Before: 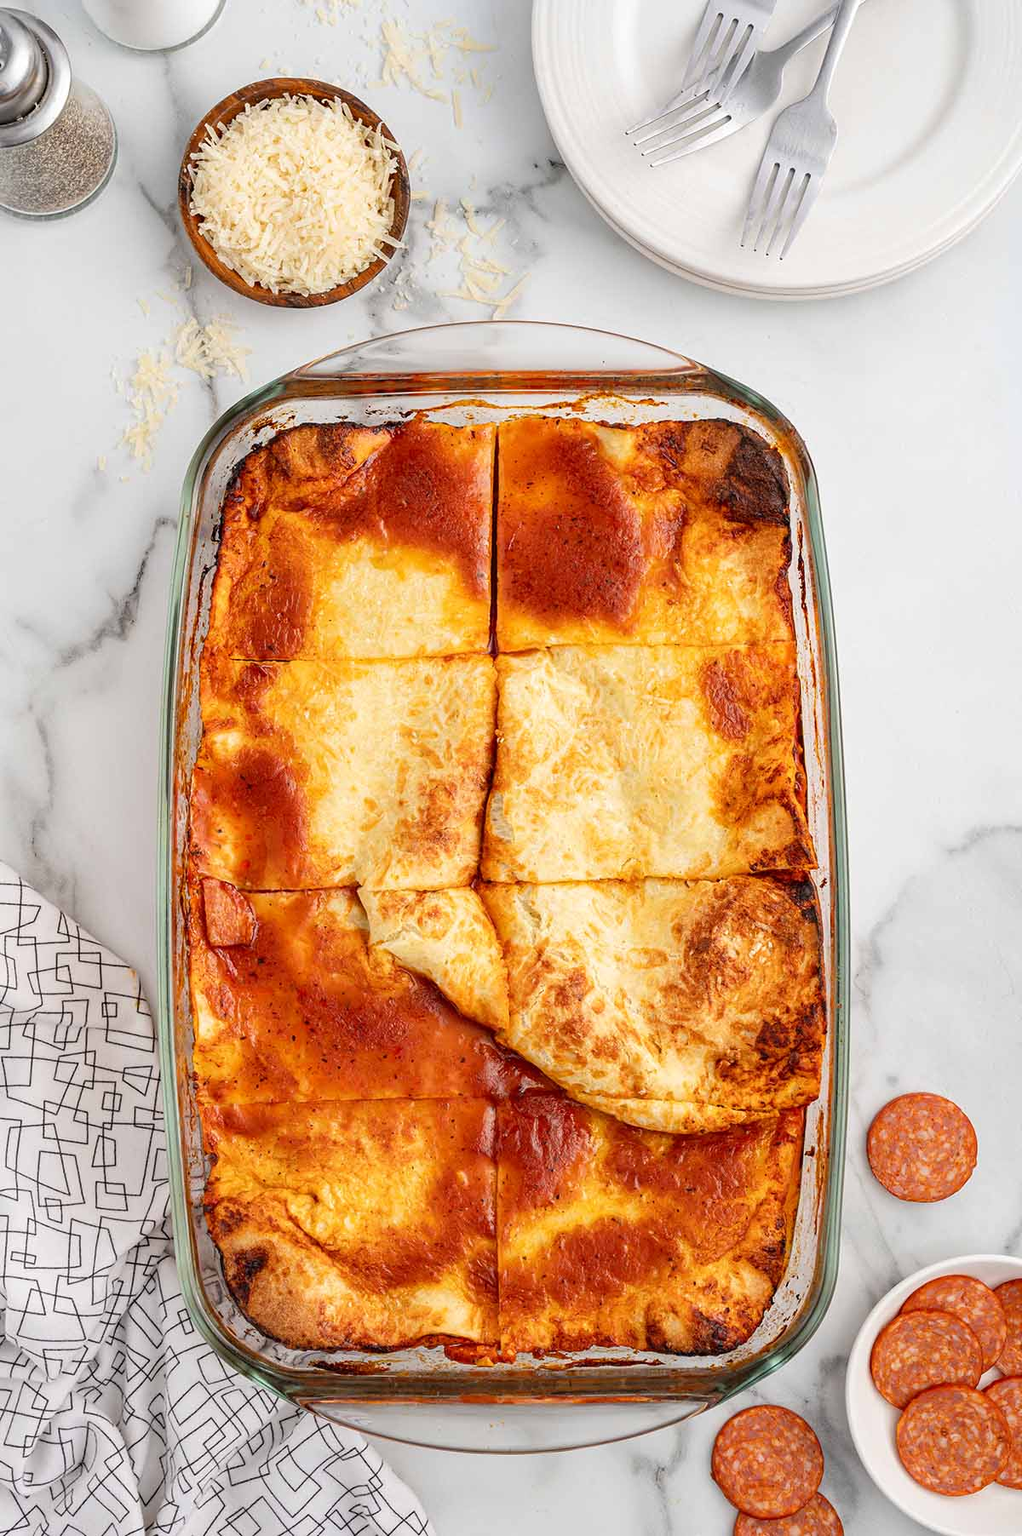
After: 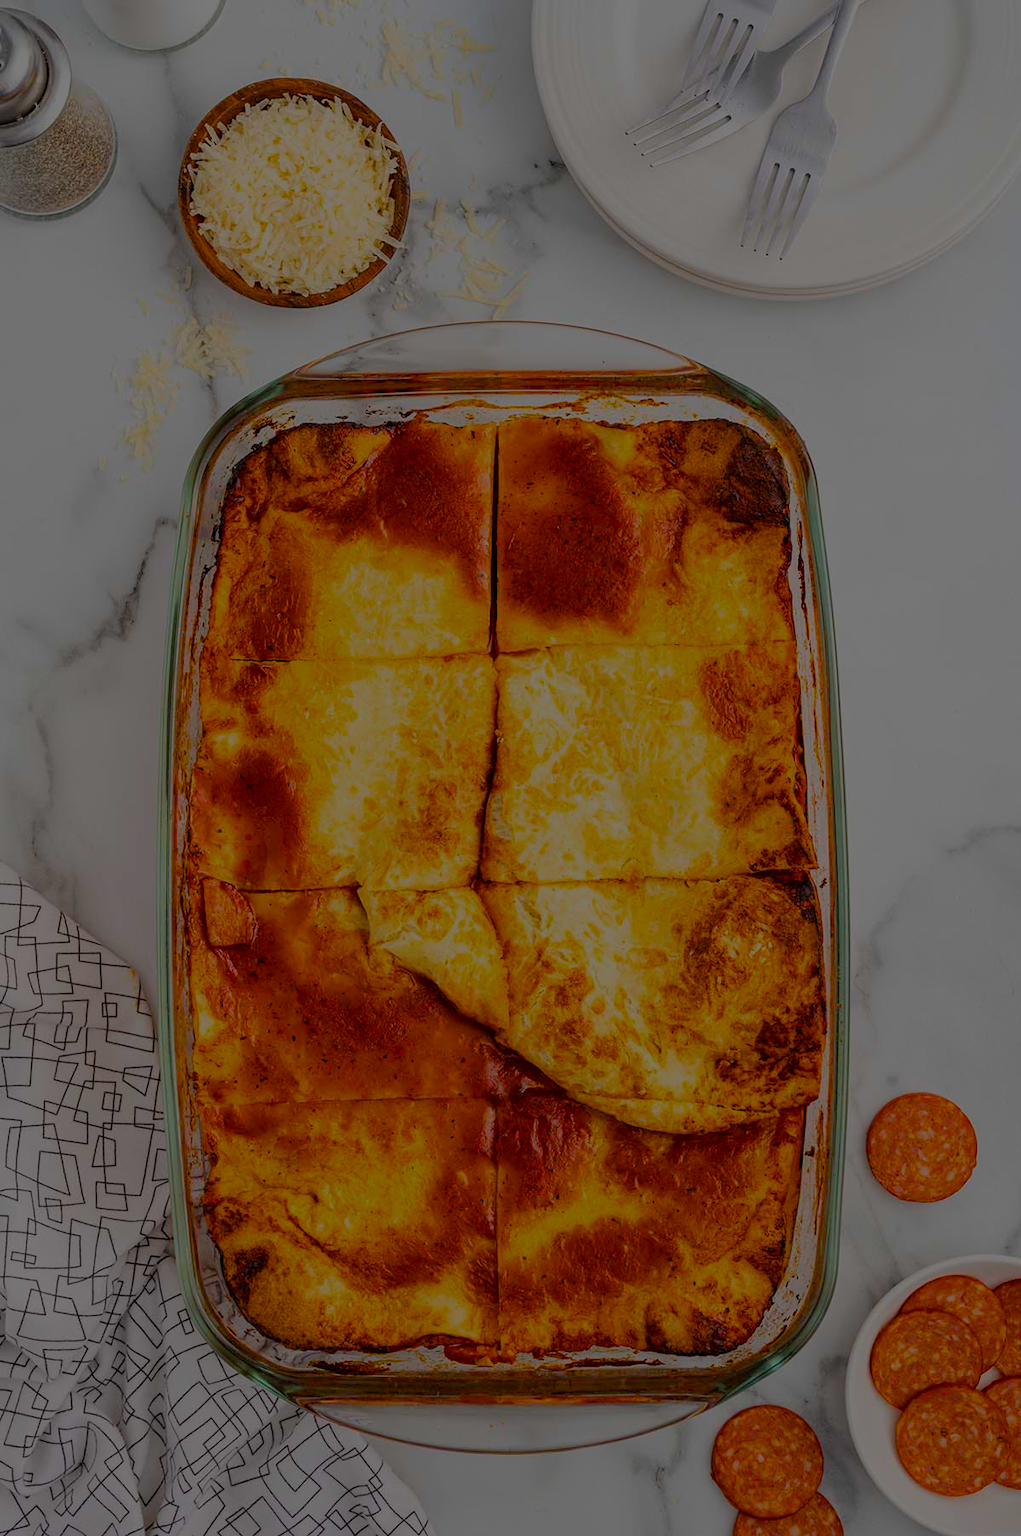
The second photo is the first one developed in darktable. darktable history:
color balance rgb: power › hue 211.72°, white fulcrum 0.088 EV, linear chroma grading › shadows -8.619%, linear chroma grading › global chroma 9.972%, perceptual saturation grading › global saturation 35.745%, perceptual saturation grading › shadows 35.124%, perceptual brilliance grading › global brilliance -48.181%
